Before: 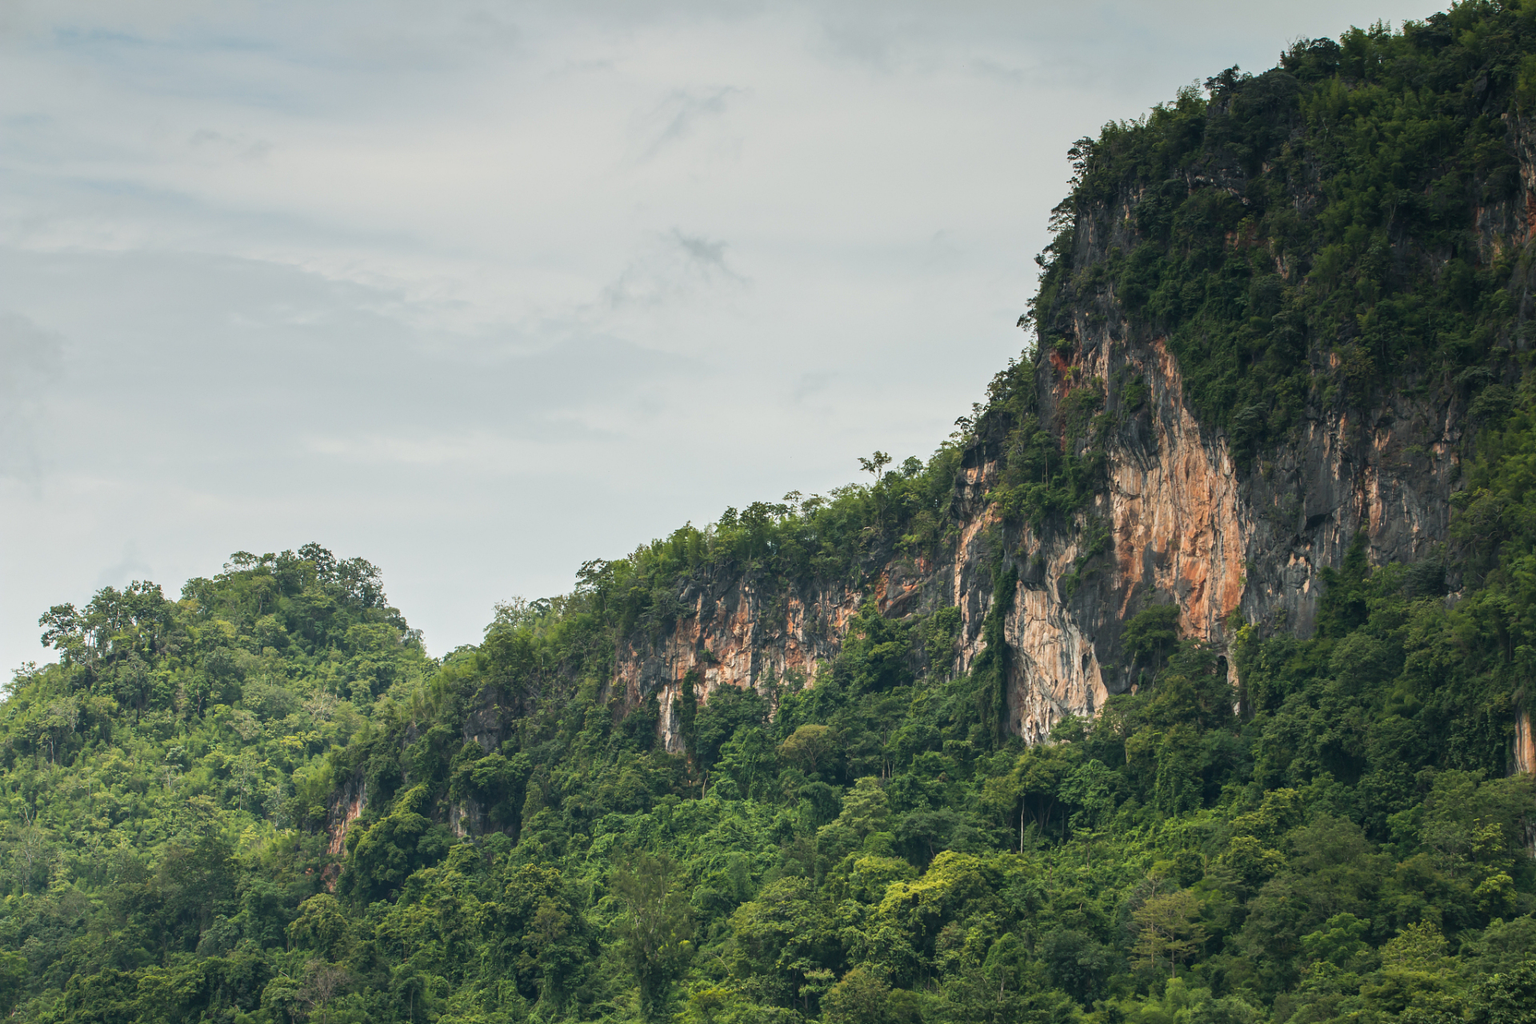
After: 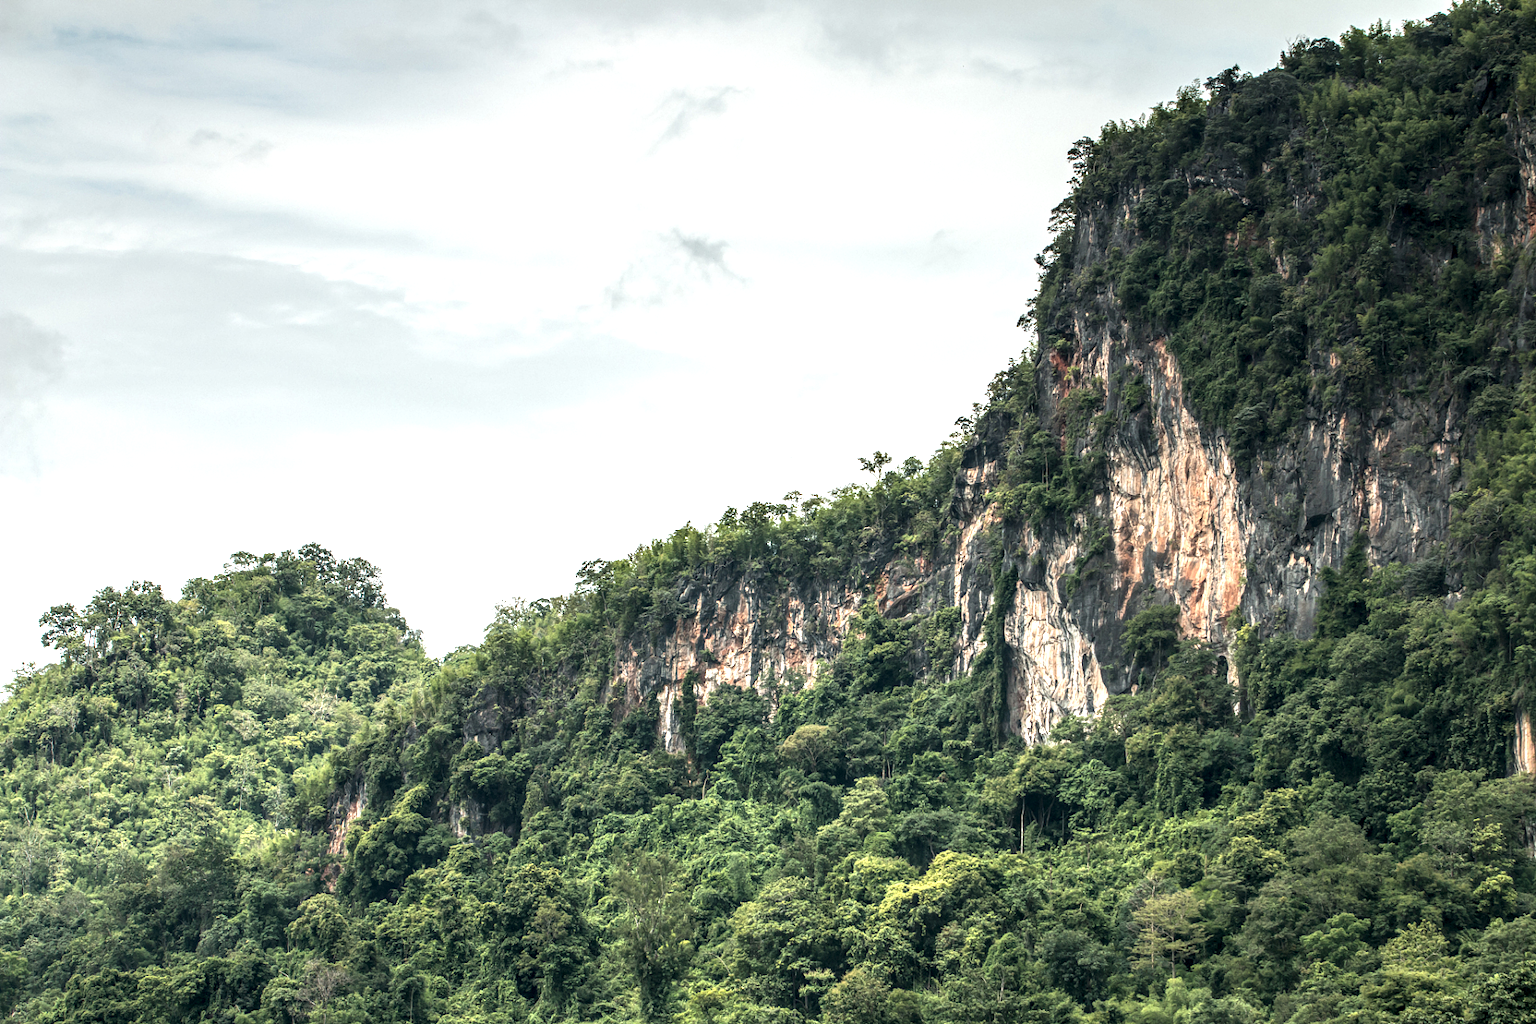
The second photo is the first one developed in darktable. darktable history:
exposure: exposure 0.632 EV, compensate exposure bias true, compensate highlight preservation false
color correction: highlights b* 0.032, saturation 0.855
local contrast: highlights 65%, shadows 53%, detail 169%, midtone range 0.51
